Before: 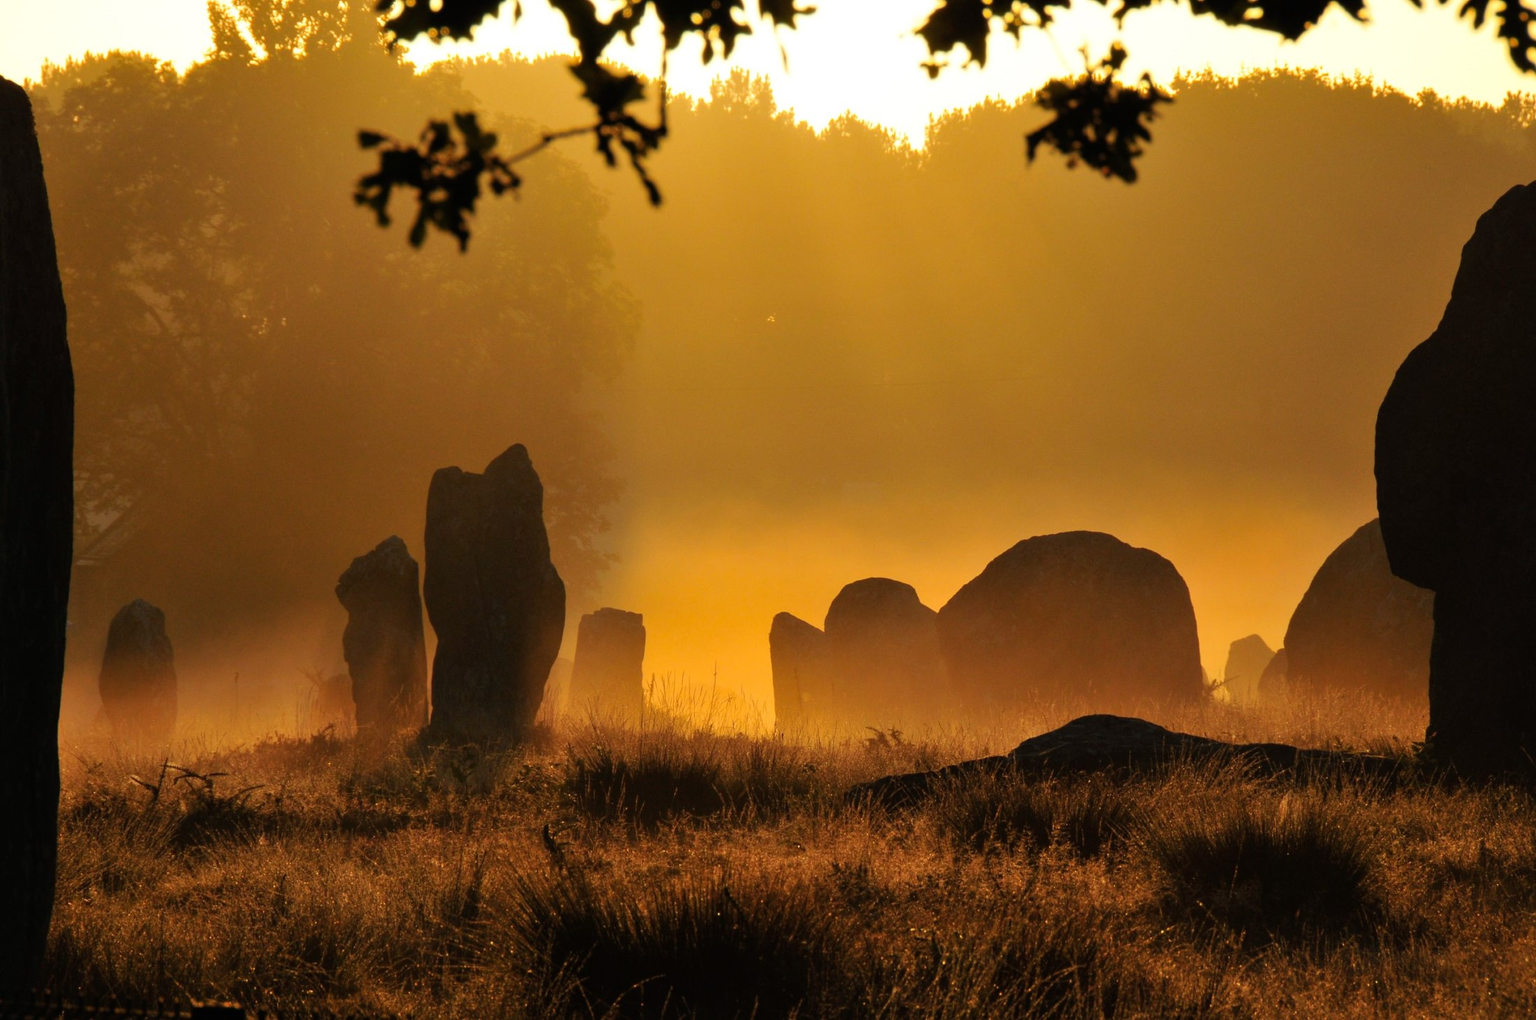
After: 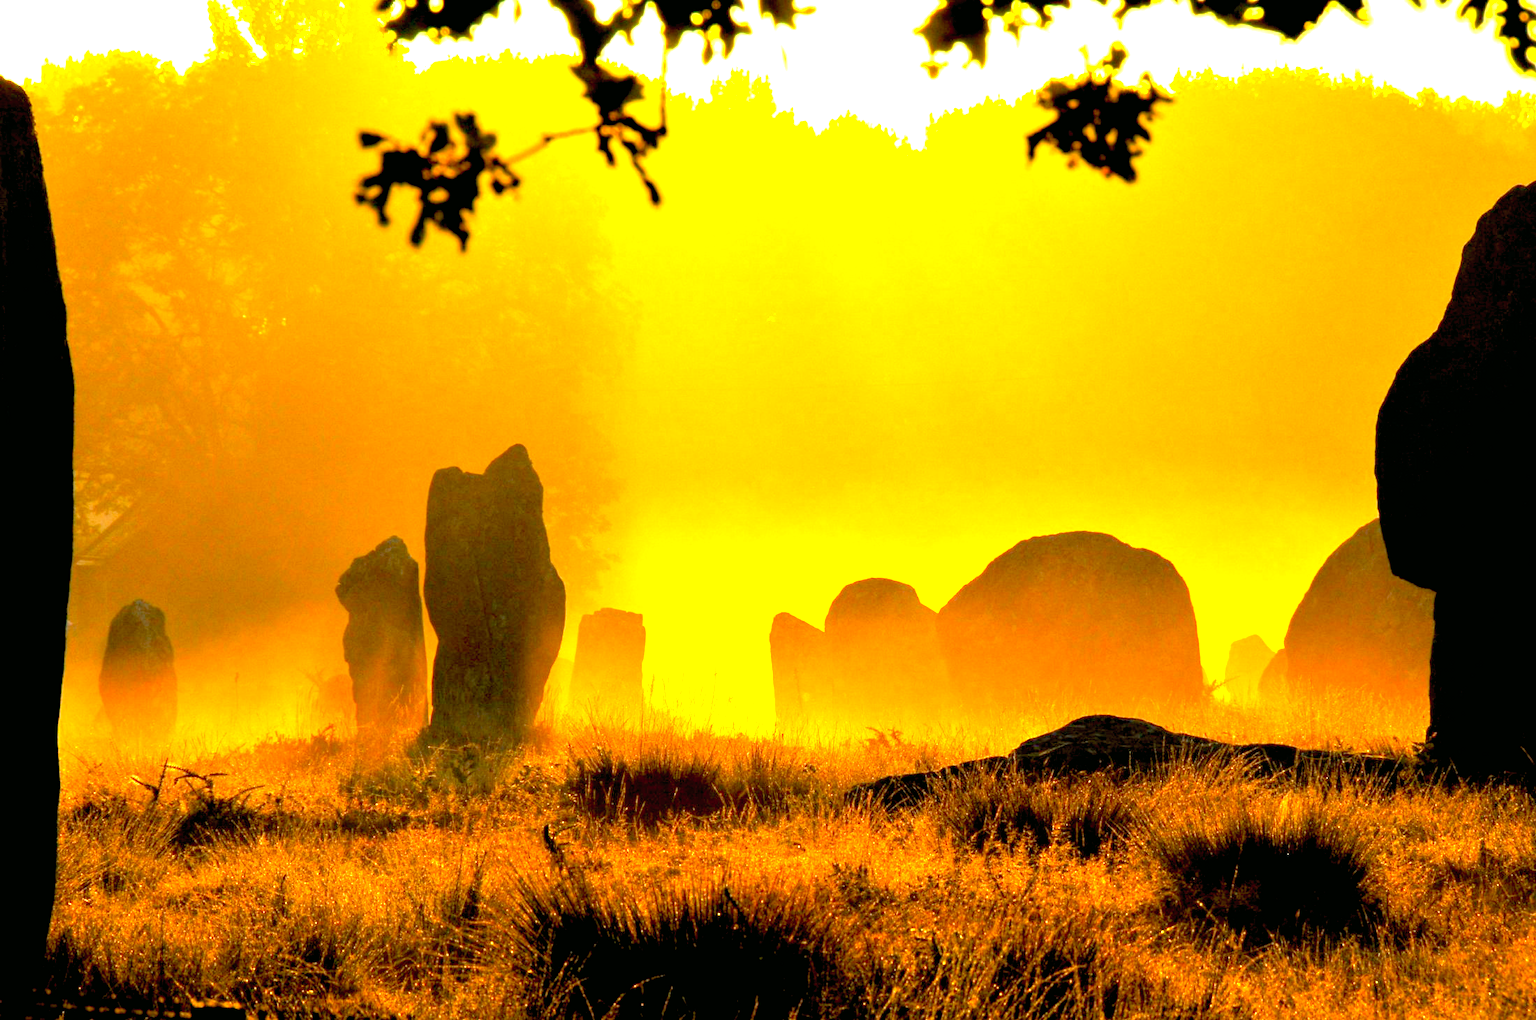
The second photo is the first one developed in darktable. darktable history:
color correction: highlights a* -7.34, highlights b* 1.09, shadows a* -2.87, saturation 1.38
contrast brightness saturation: brightness 0.128
color calibration: illuminant same as pipeline (D50), adaptation none (bypass), x 0.333, y 0.335, temperature 5010.54 K
exposure: black level correction 0.006, exposure 2.084 EV, compensate highlight preservation false
